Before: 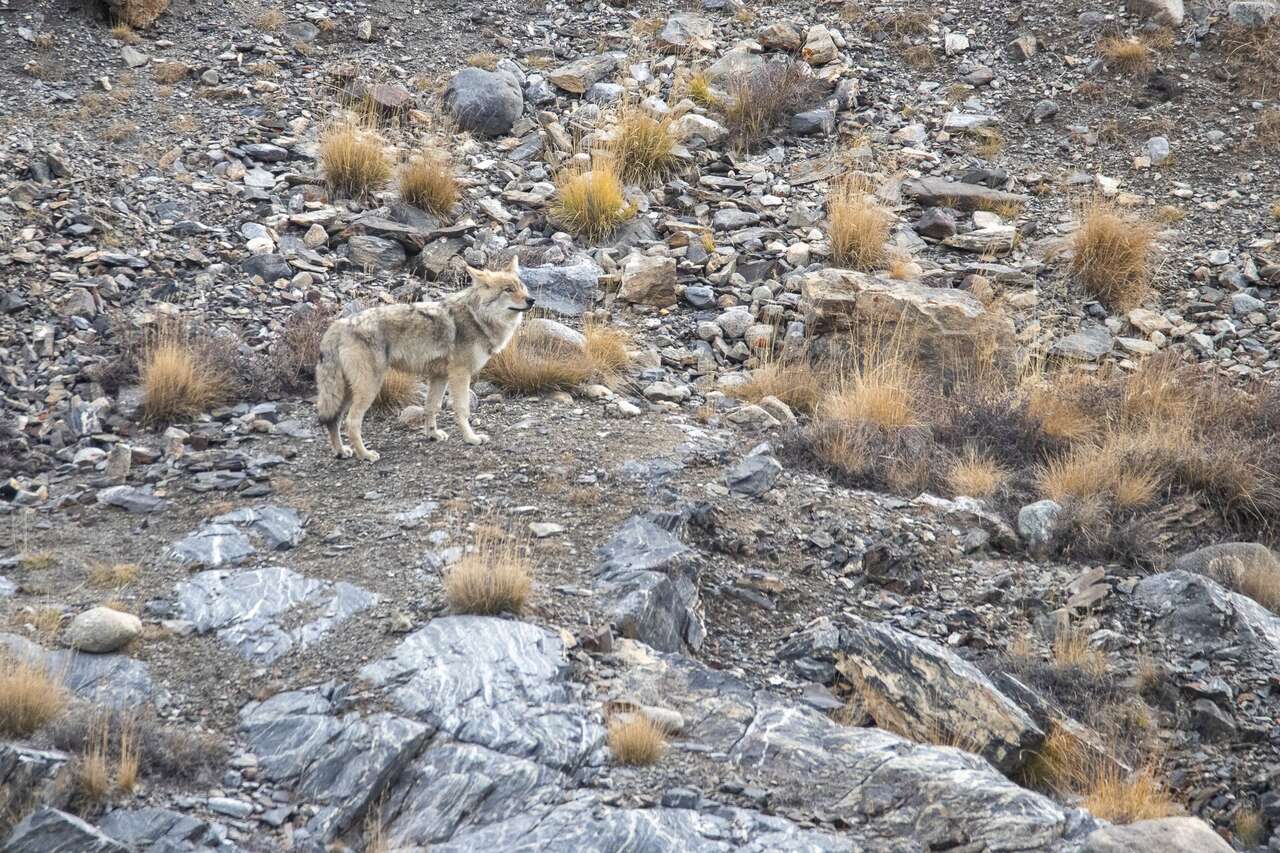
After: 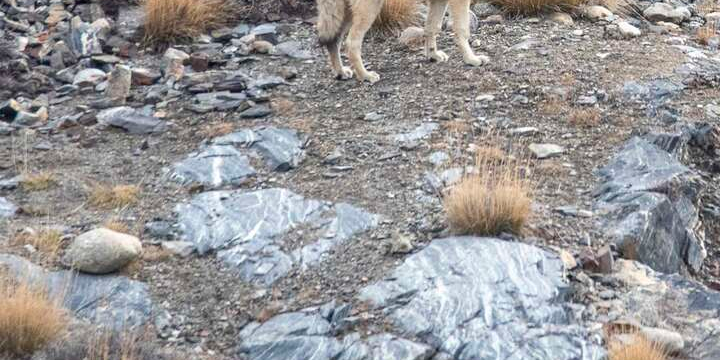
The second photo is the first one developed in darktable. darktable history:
crop: top 44.533%, right 43.743%, bottom 13.206%
